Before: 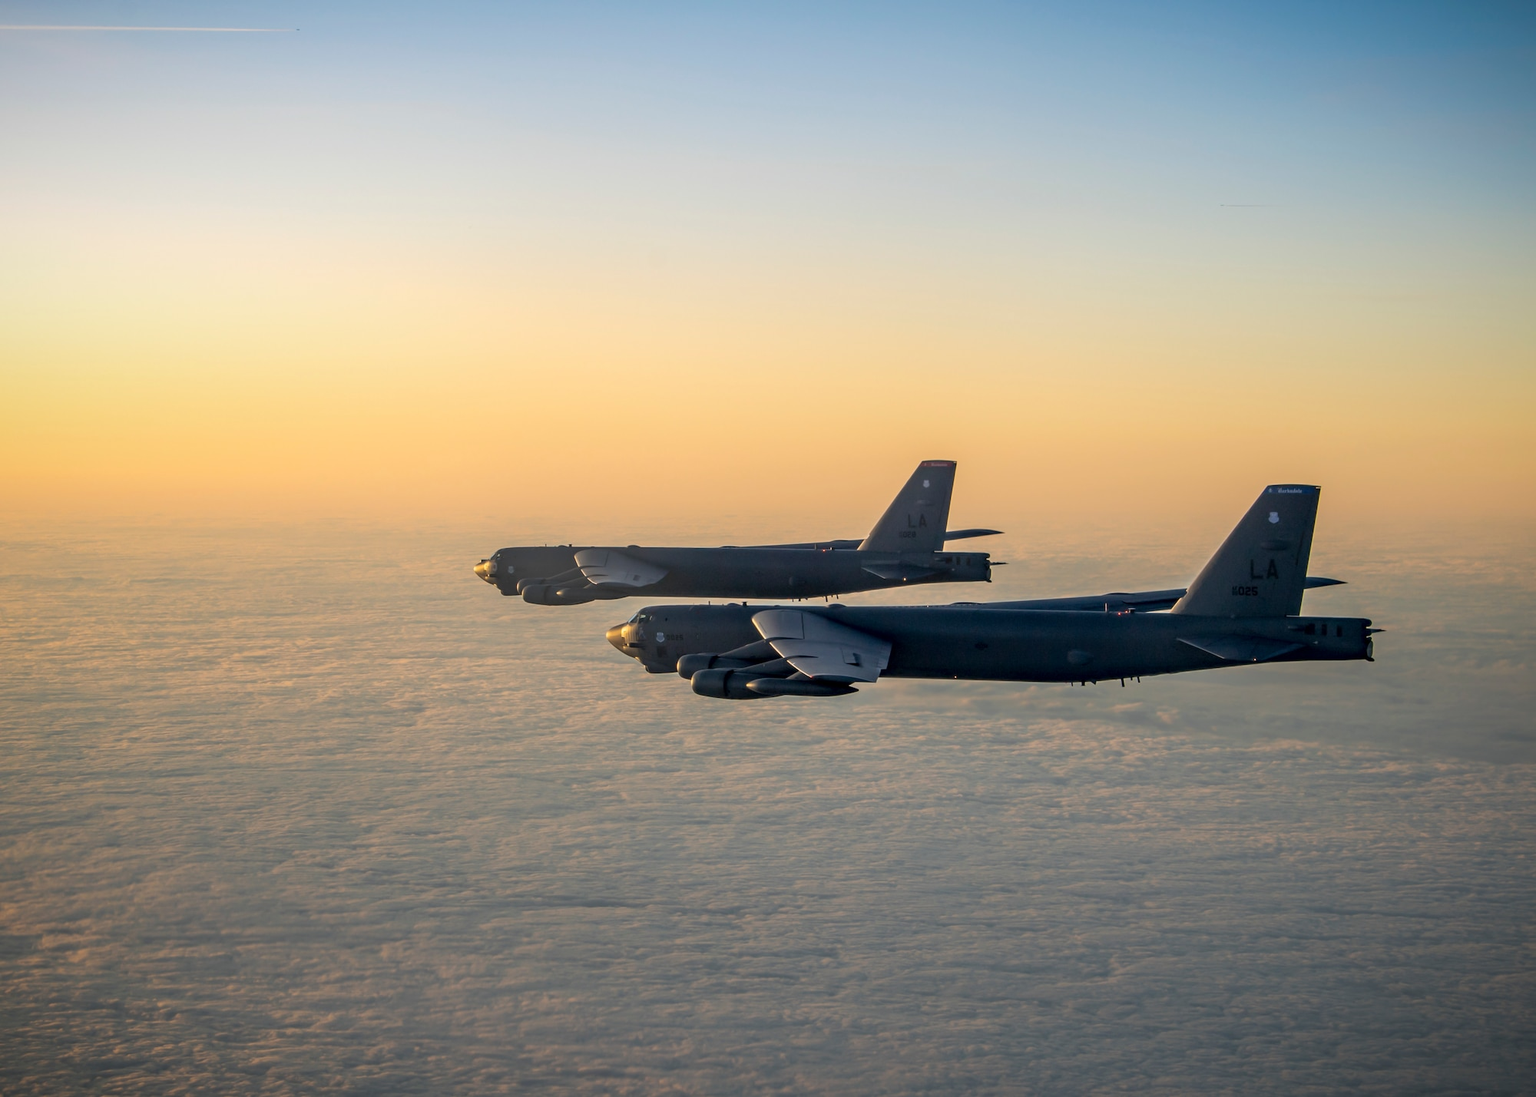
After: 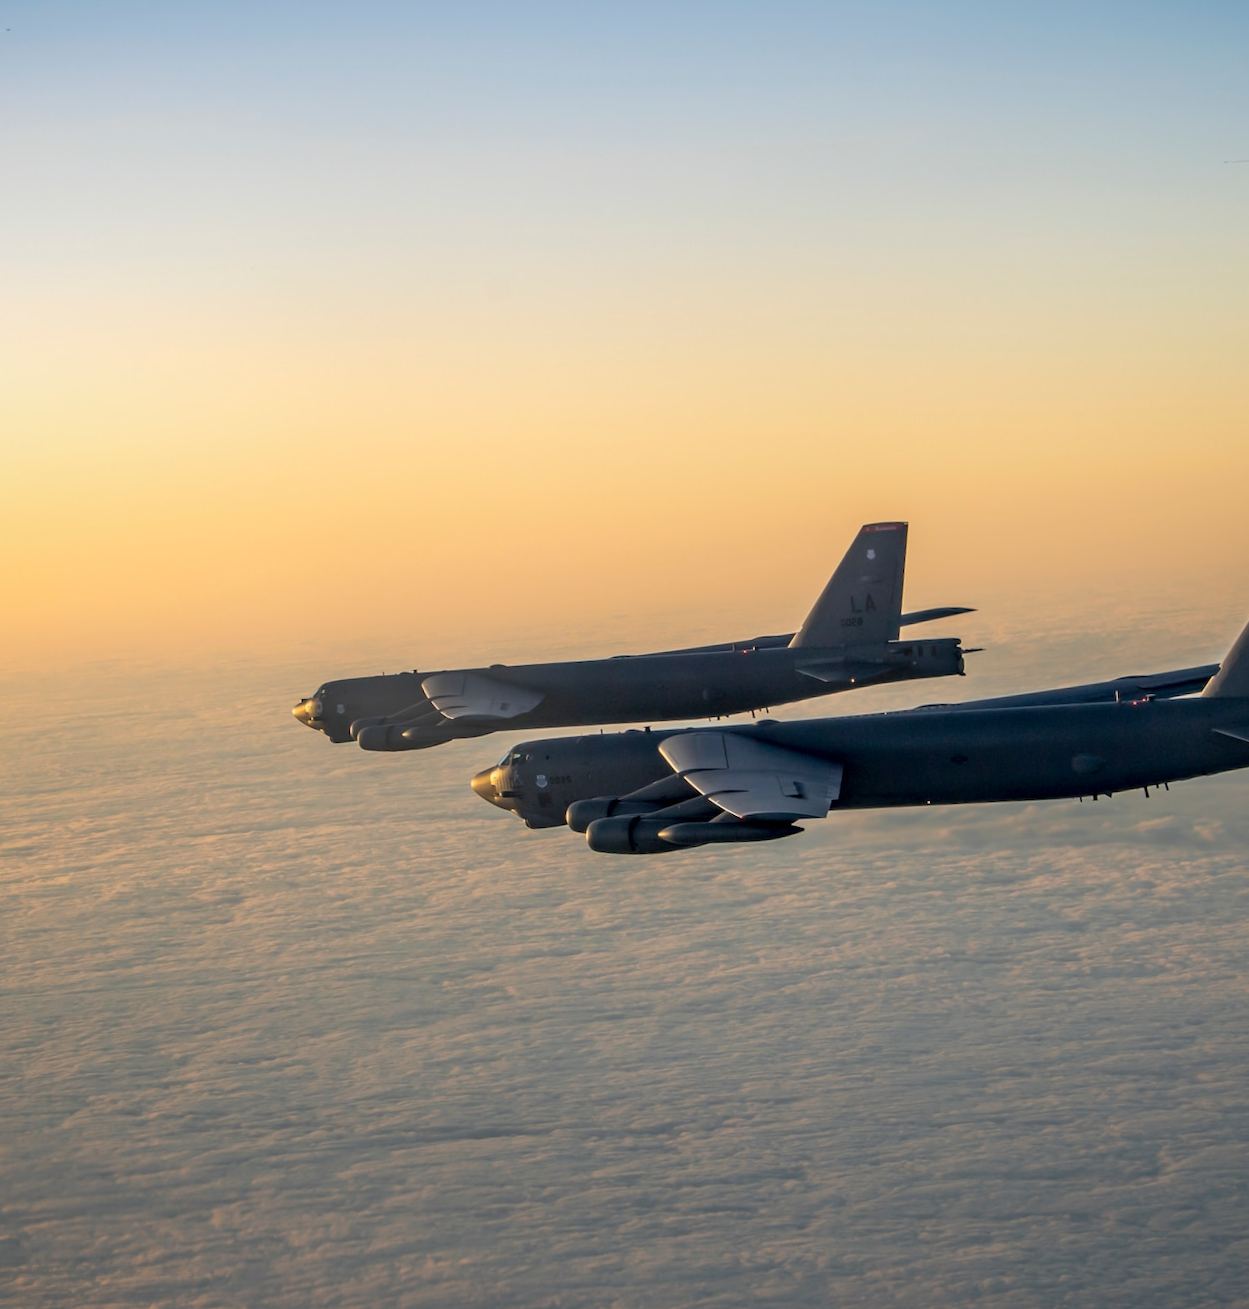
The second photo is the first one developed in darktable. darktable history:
rotate and perspective: rotation -4.57°, crop left 0.054, crop right 0.944, crop top 0.087, crop bottom 0.914
crop and rotate: left 14.292%, right 19.041%
